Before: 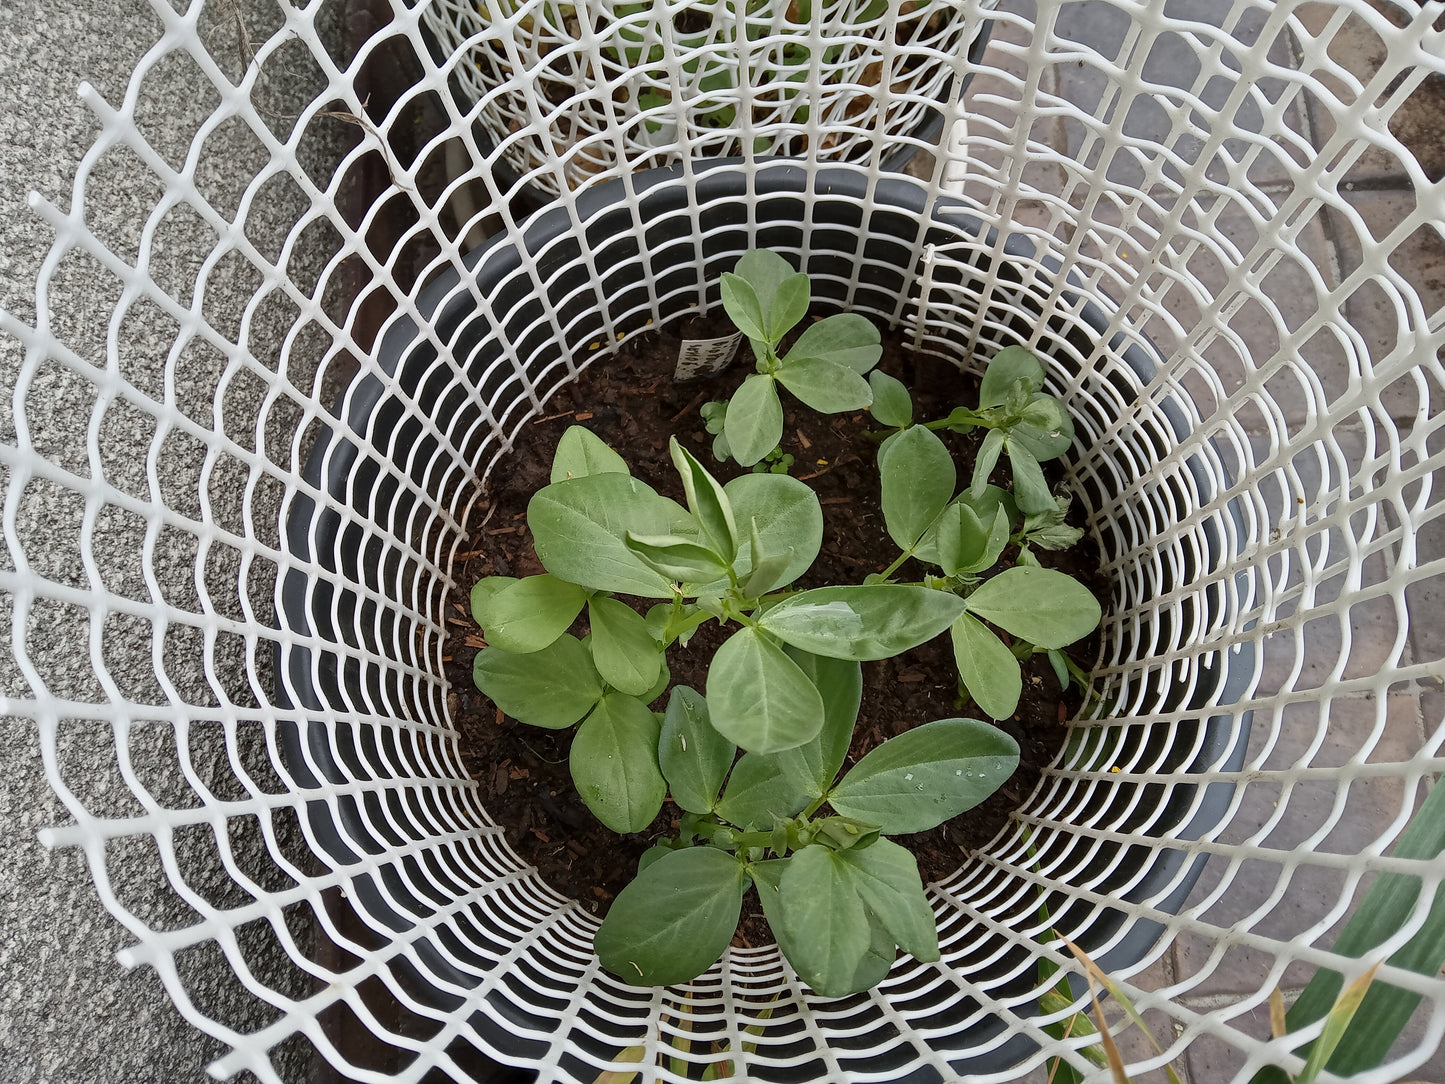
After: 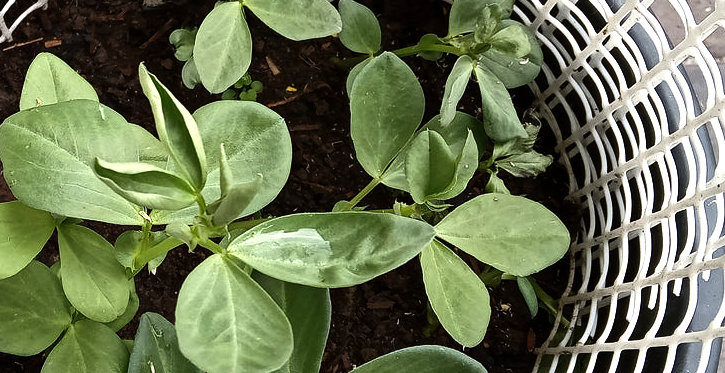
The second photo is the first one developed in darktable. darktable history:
tone equalizer: -8 EV -1.11 EV, -7 EV -0.997 EV, -6 EV -0.845 EV, -5 EV -0.606 EV, -3 EV 0.576 EV, -2 EV 0.887 EV, -1 EV 0.998 EV, +0 EV 1.06 EV, edges refinement/feathering 500, mask exposure compensation -1.57 EV, preserve details no
crop: left 36.8%, top 34.436%, right 13.02%, bottom 31.111%
